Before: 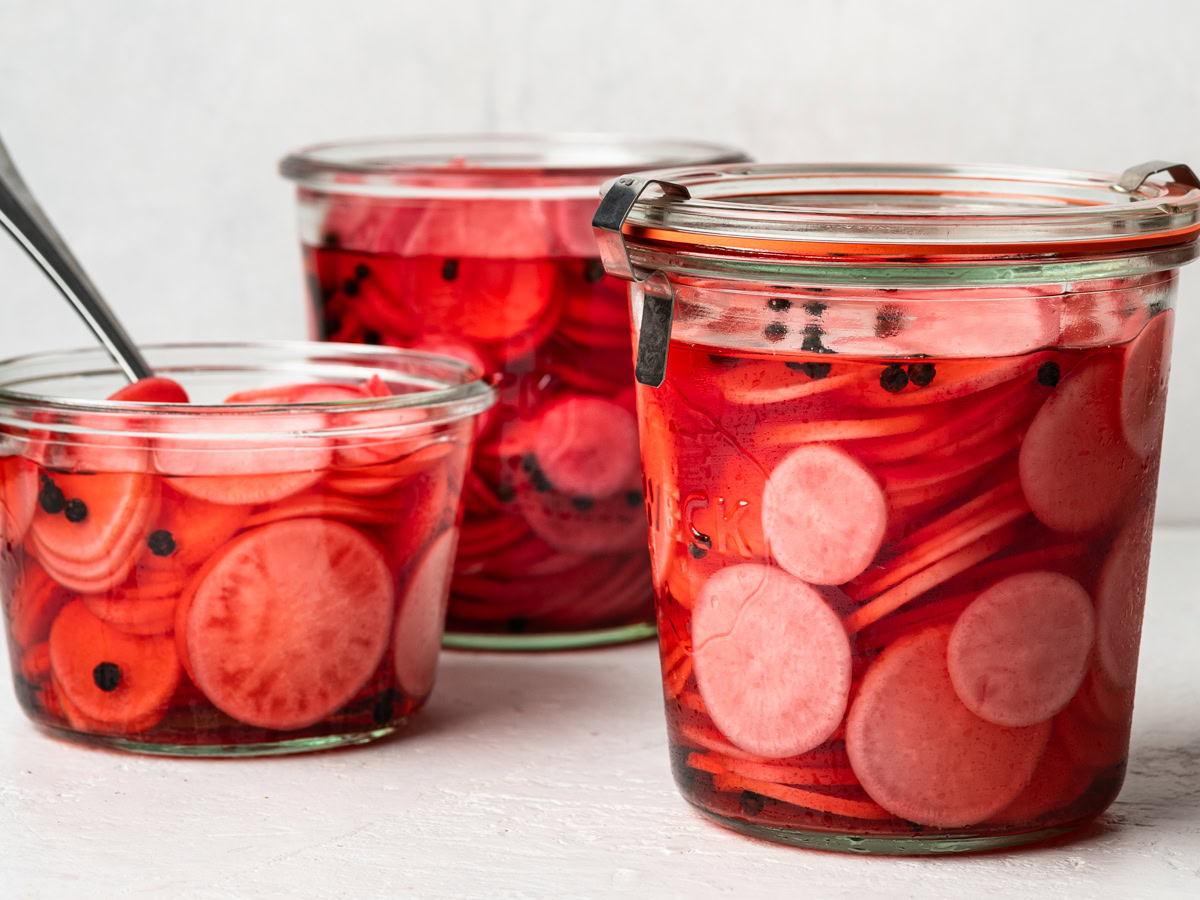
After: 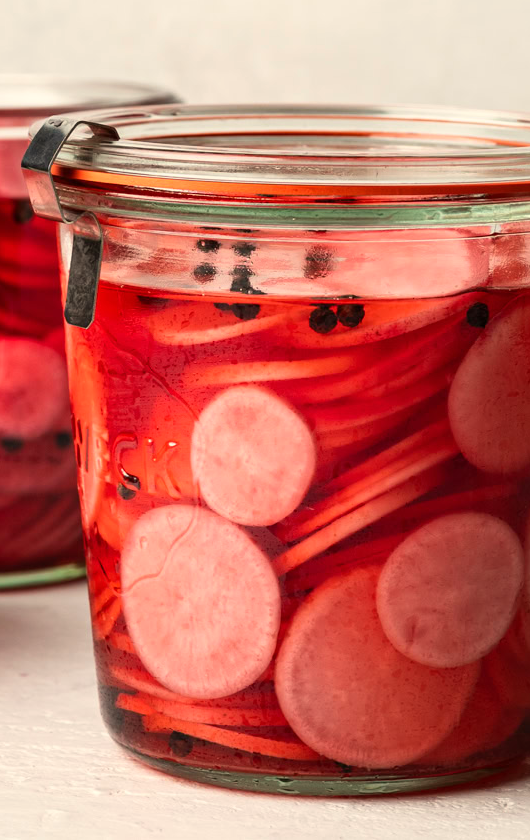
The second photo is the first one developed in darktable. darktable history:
crop: left 47.628%, top 6.643%, right 7.874%
white balance: red 1.045, blue 0.932
